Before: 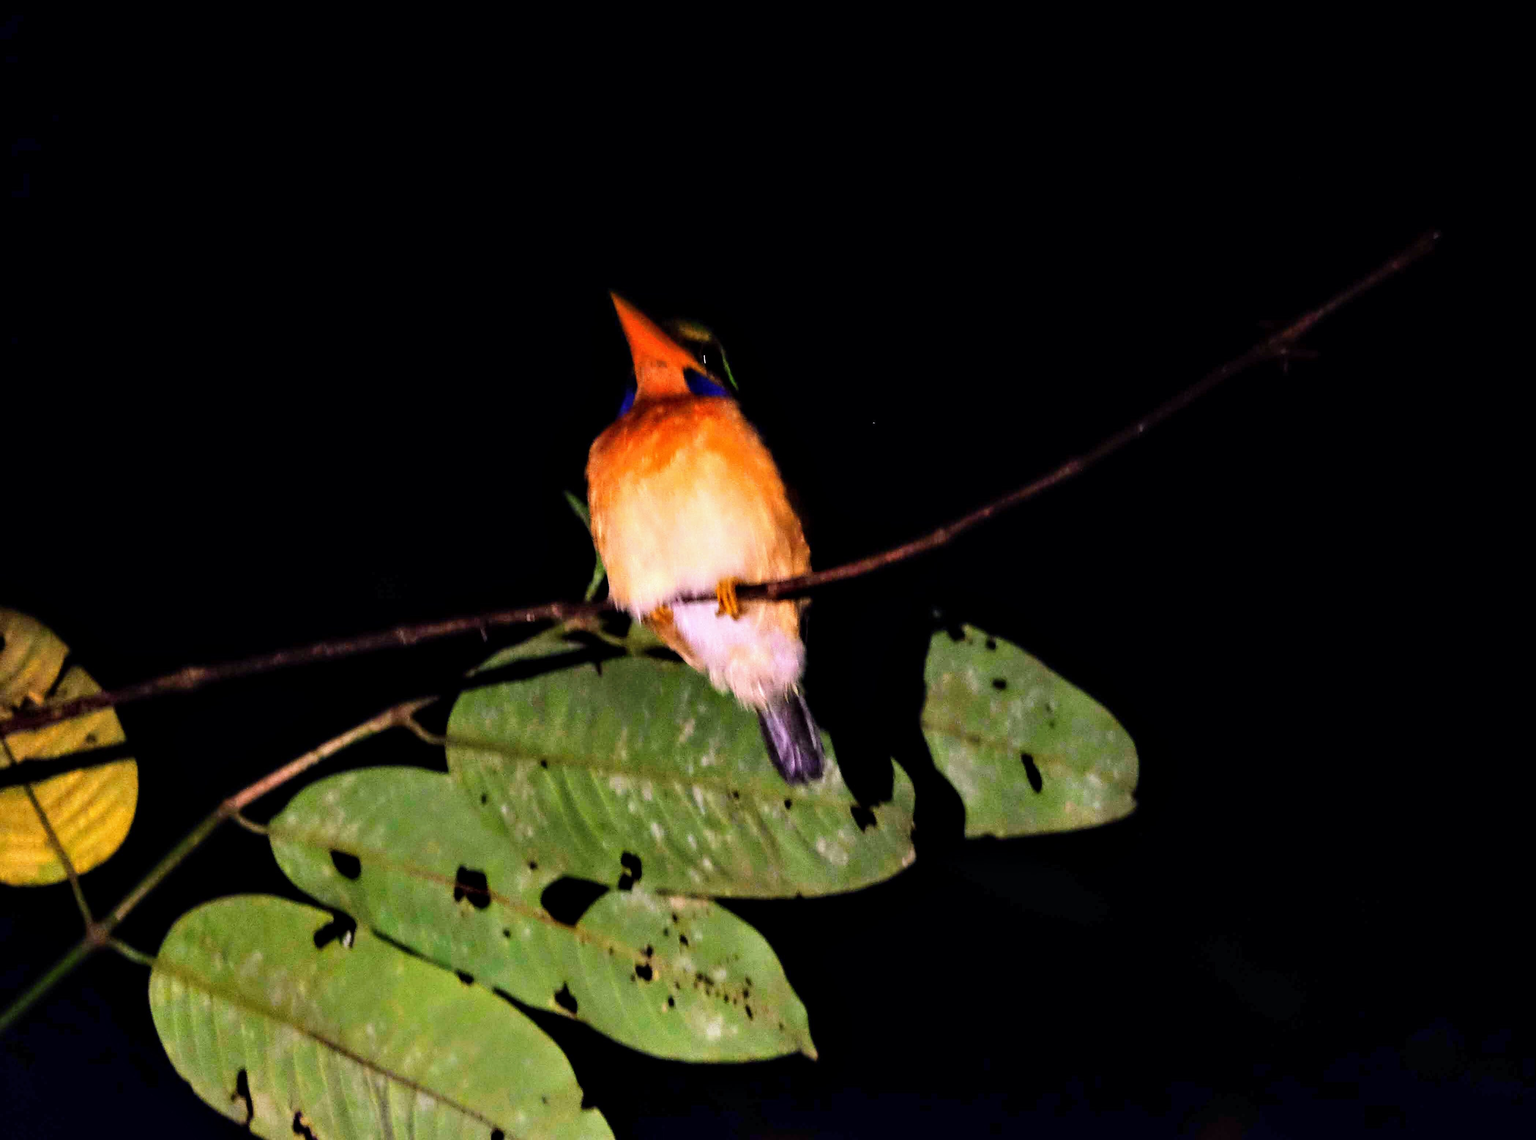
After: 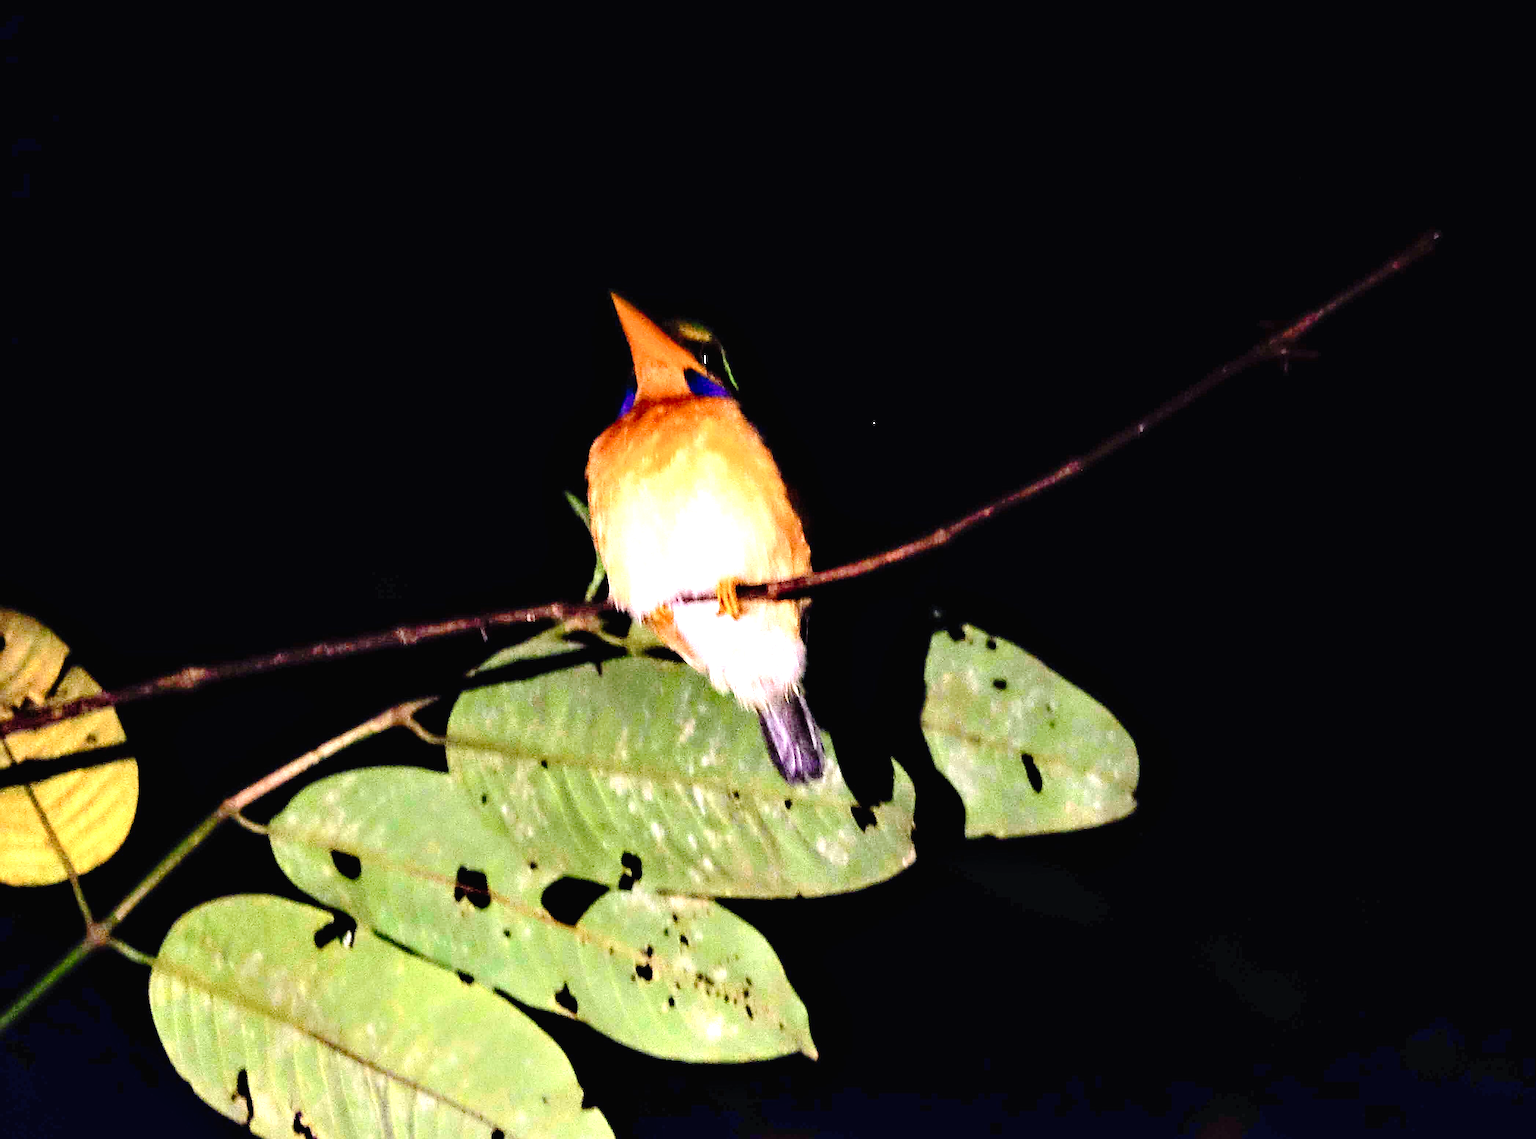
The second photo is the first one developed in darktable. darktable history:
sharpen: radius 3.034, amount 0.764
tone curve: curves: ch0 [(0, 0.01) (0.052, 0.045) (0.136, 0.133) (0.275, 0.35) (0.43, 0.54) (0.676, 0.751) (0.89, 0.919) (1, 1)]; ch1 [(0, 0) (0.094, 0.081) (0.285, 0.299) (0.385, 0.403) (0.447, 0.429) (0.495, 0.496) (0.544, 0.552) (0.589, 0.612) (0.722, 0.728) (1, 1)]; ch2 [(0, 0) (0.257, 0.217) (0.43, 0.421) (0.498, 0.507) (0.531, 0.544) (0.56, 0.579) (0.625, 0.642) (1, 1)], preserve colors none
exposure: black level correction 0, exposure 1.2 EV, compensate highlight preservation false
